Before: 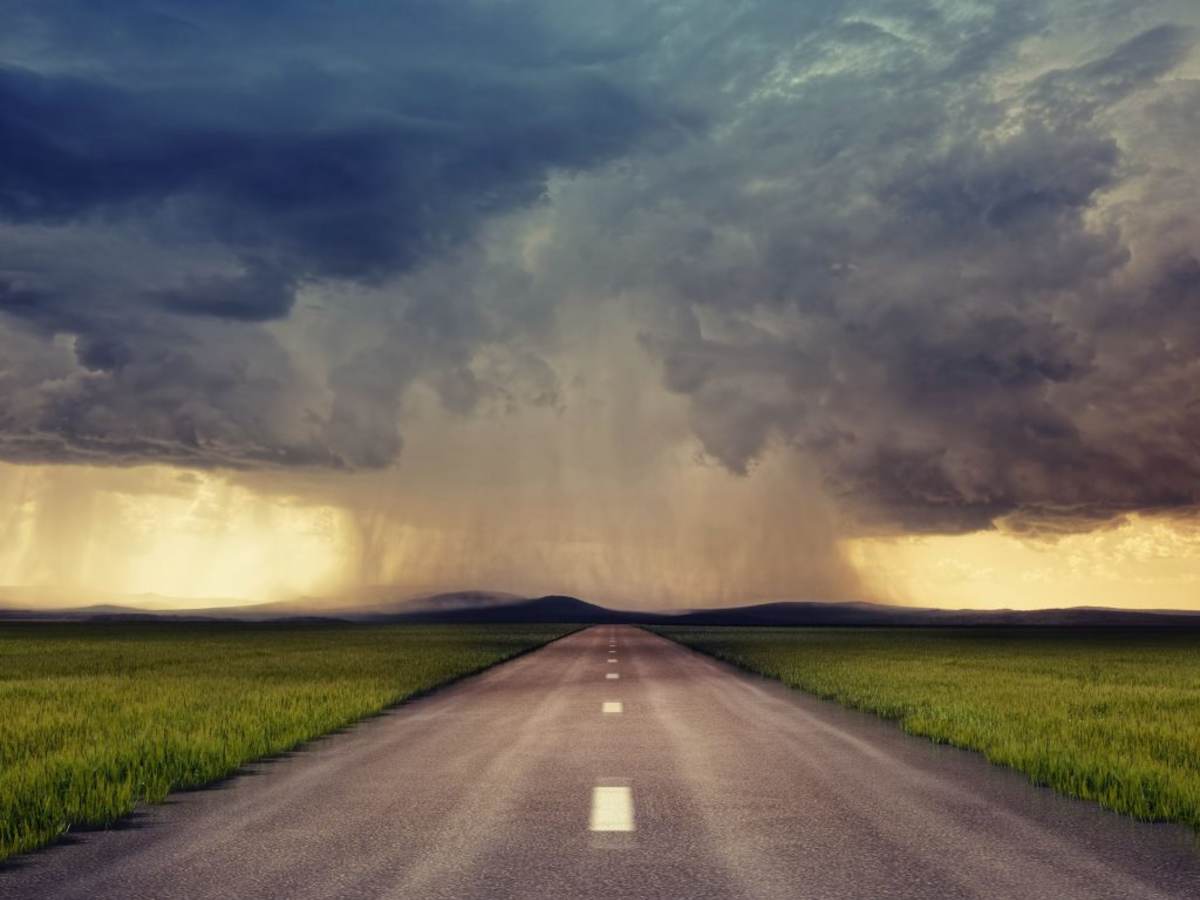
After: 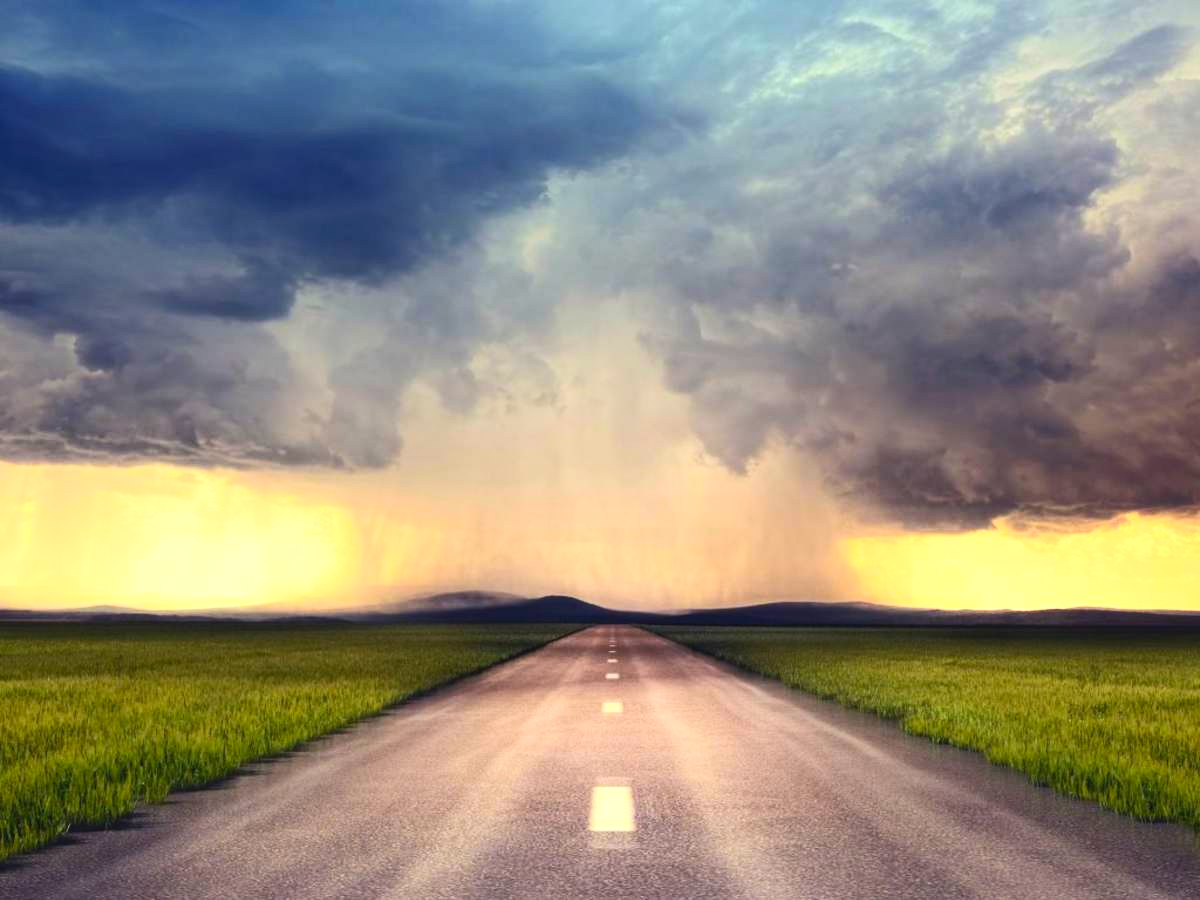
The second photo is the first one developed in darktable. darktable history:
tone equalizer: -8 EV 0.001 EV, -7 EV -0.002 EV, -6 EV 0.002 EV, -5 EV -0.03 EV, -4 EV -0.116 EV, -3 EV -0.169 EV, -2 EV 0.24 EV, -1 EV 0.702 EV, +0 EV 0.493 EV
contrast brightness saturation: contrast 0.24, brightness 0.26, saturation 0.39
